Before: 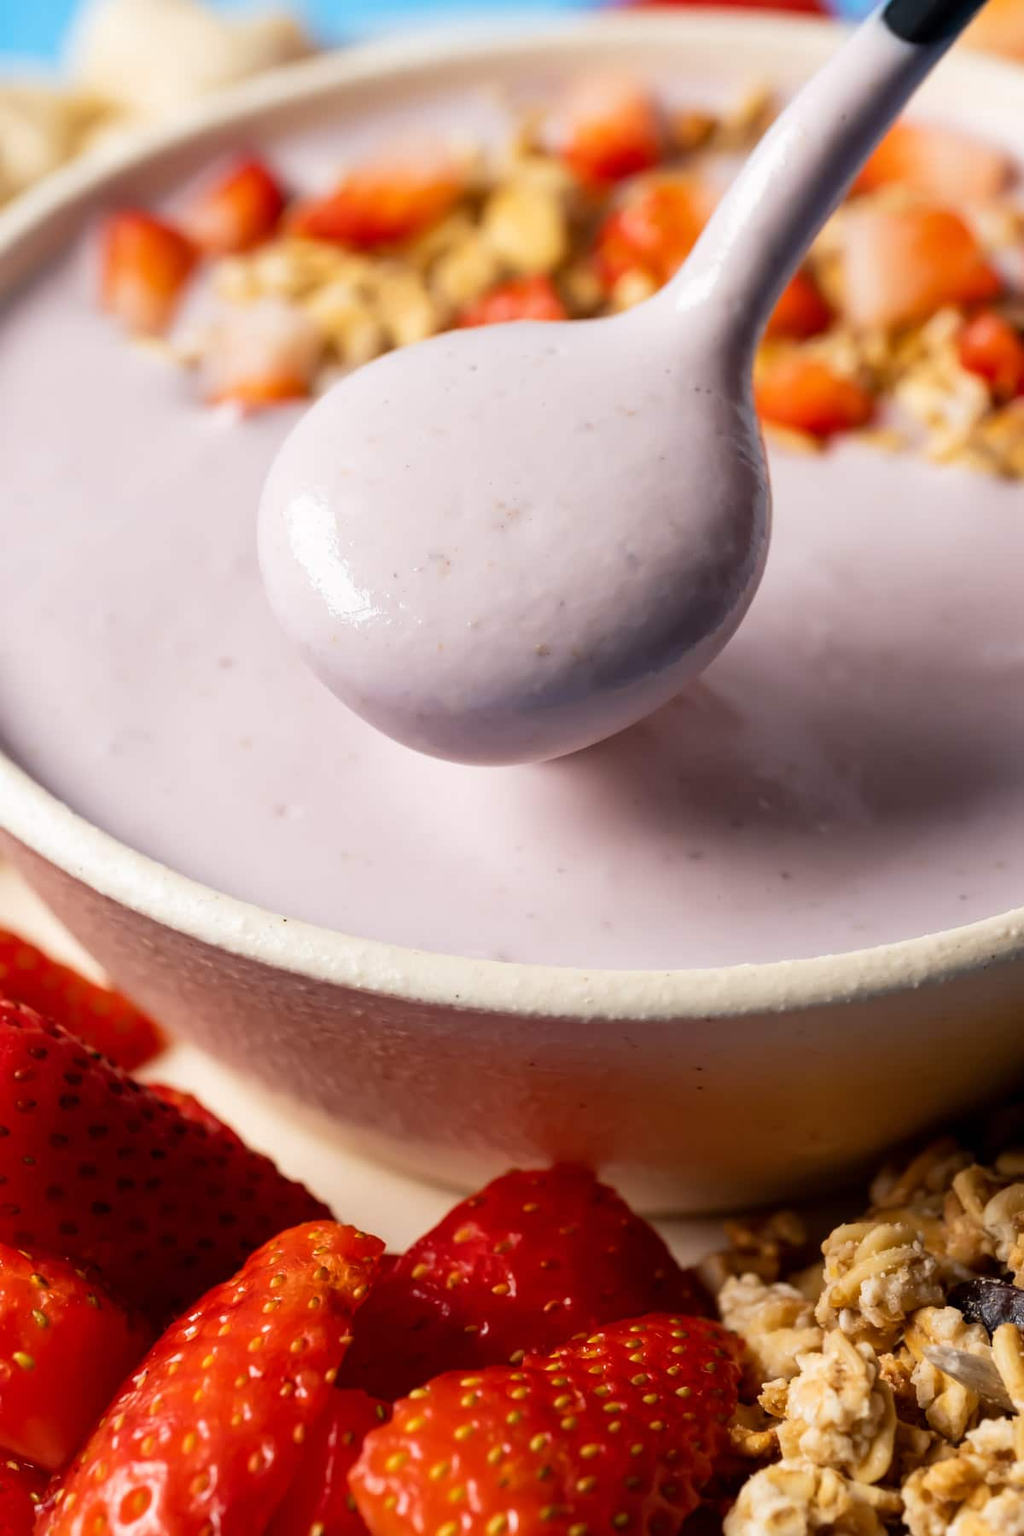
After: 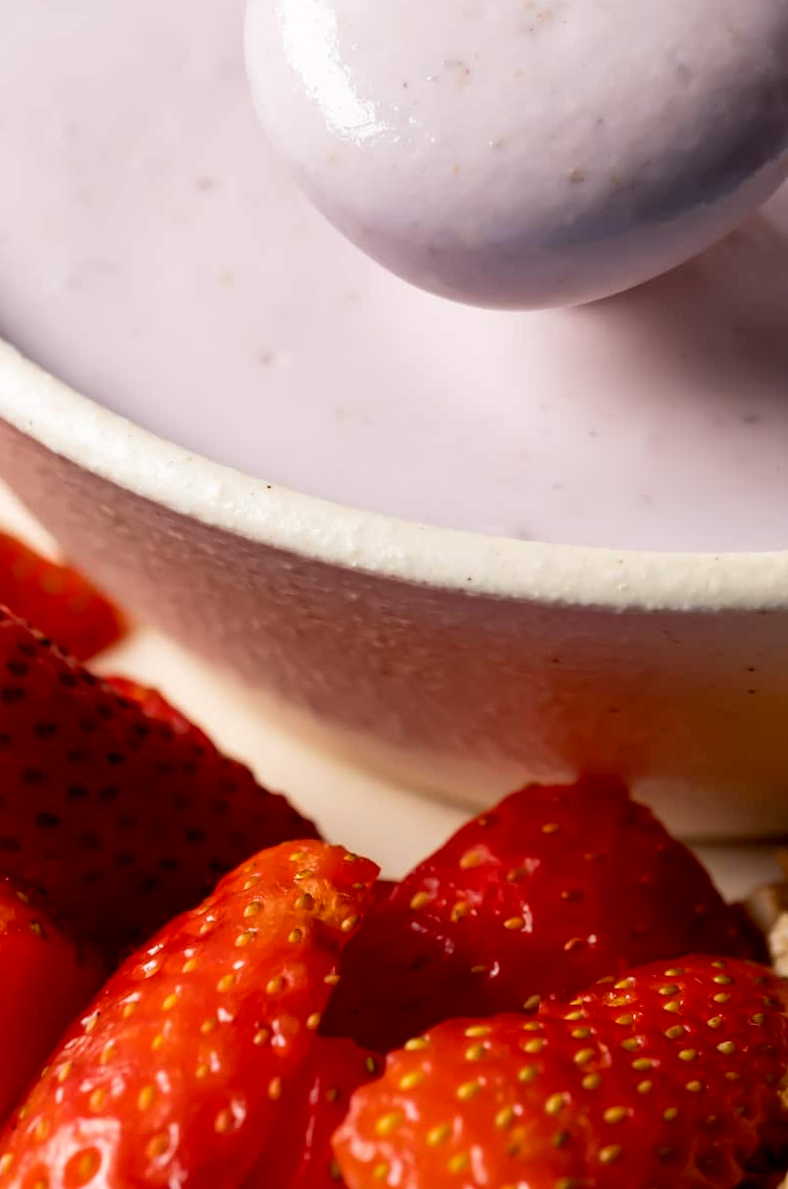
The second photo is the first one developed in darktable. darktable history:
crop and rotate: angle -0.981°, left 4.05%, top 32.22%, right 28.546%
exposure: black level correction 0.004, exposure 0.017 EV, compensate highlight preservation false
